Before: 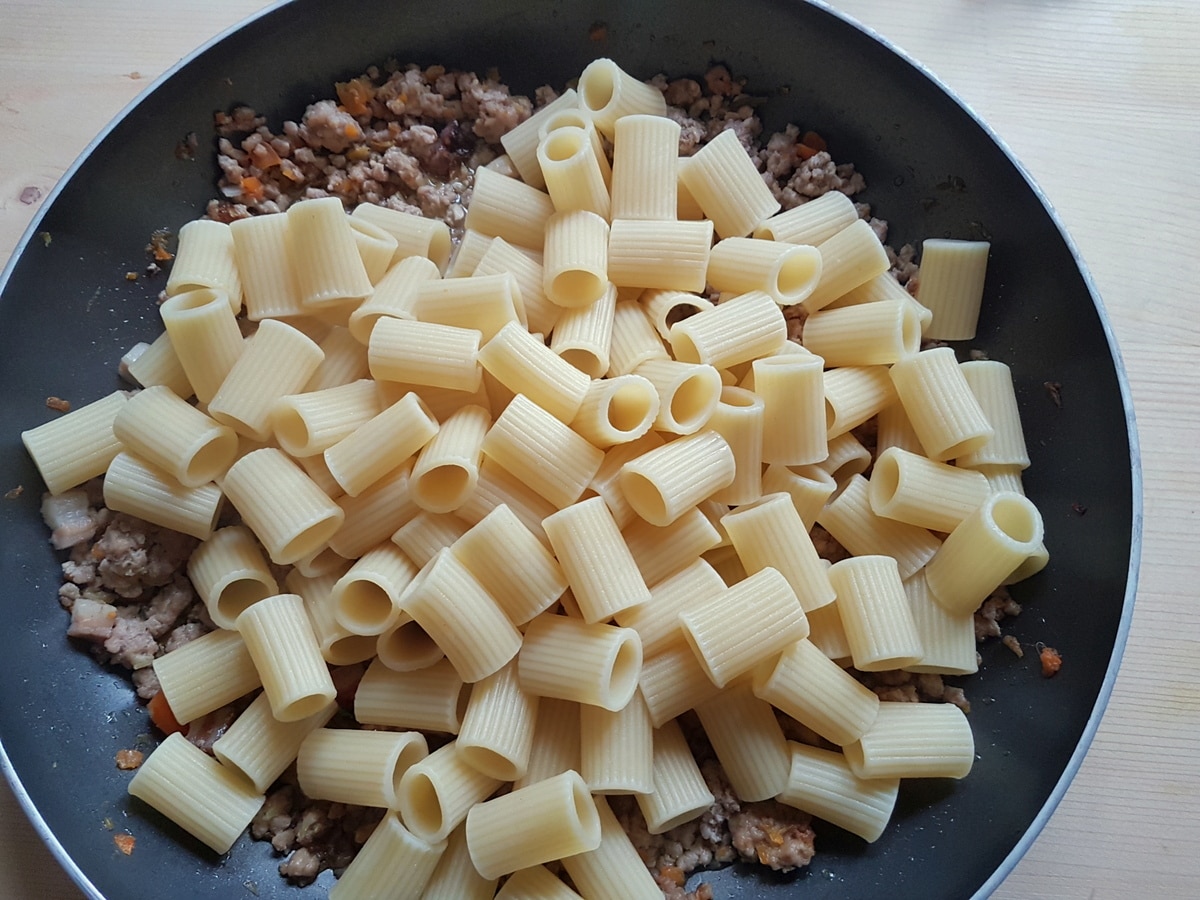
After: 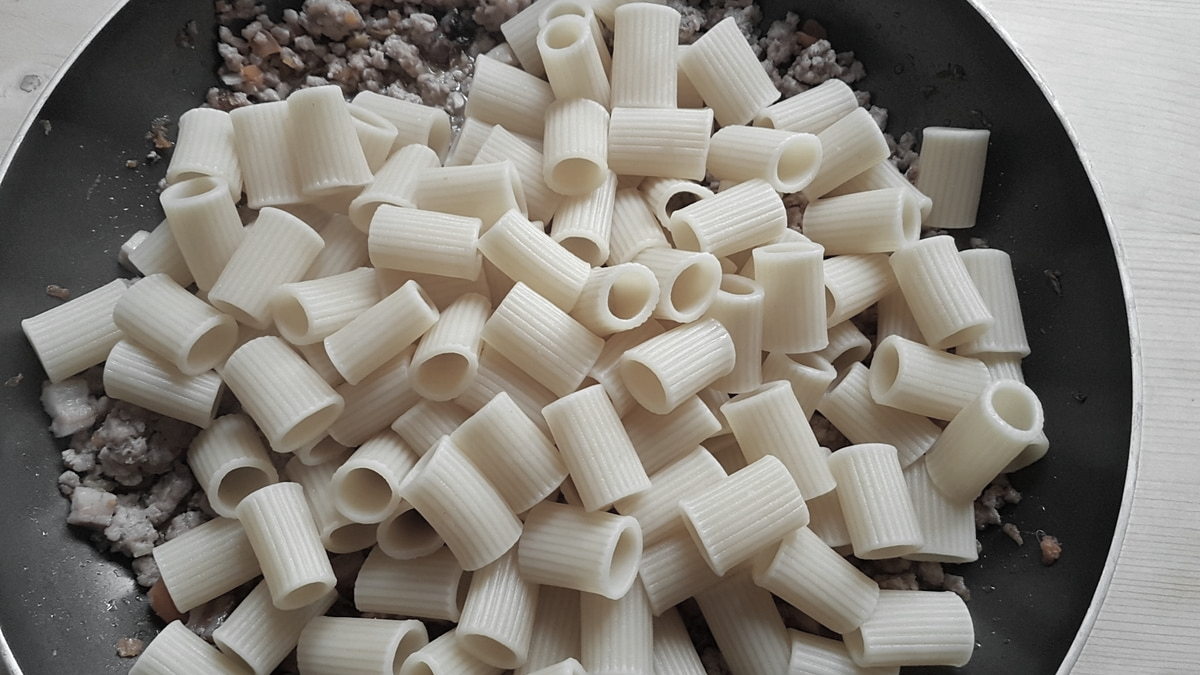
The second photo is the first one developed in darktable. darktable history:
crop and rotate: top 12.5%, bottom 12.5%
color zones: curves: ch0 [(0, 0.613) (0.01, 0.613) (0.245, 0.448) (0.498, 0.529) (0.642, 0.665) (0.879, 0.777) (0.99, 0.613)]; ch1 [(0, 0.035) (0.121, 0.189) (0.259, 0.197) (0.415, 0.061) (0.589, 0.022) (0.732, 0.022) (0.857, 0.026) (0.991, 0.053)]
